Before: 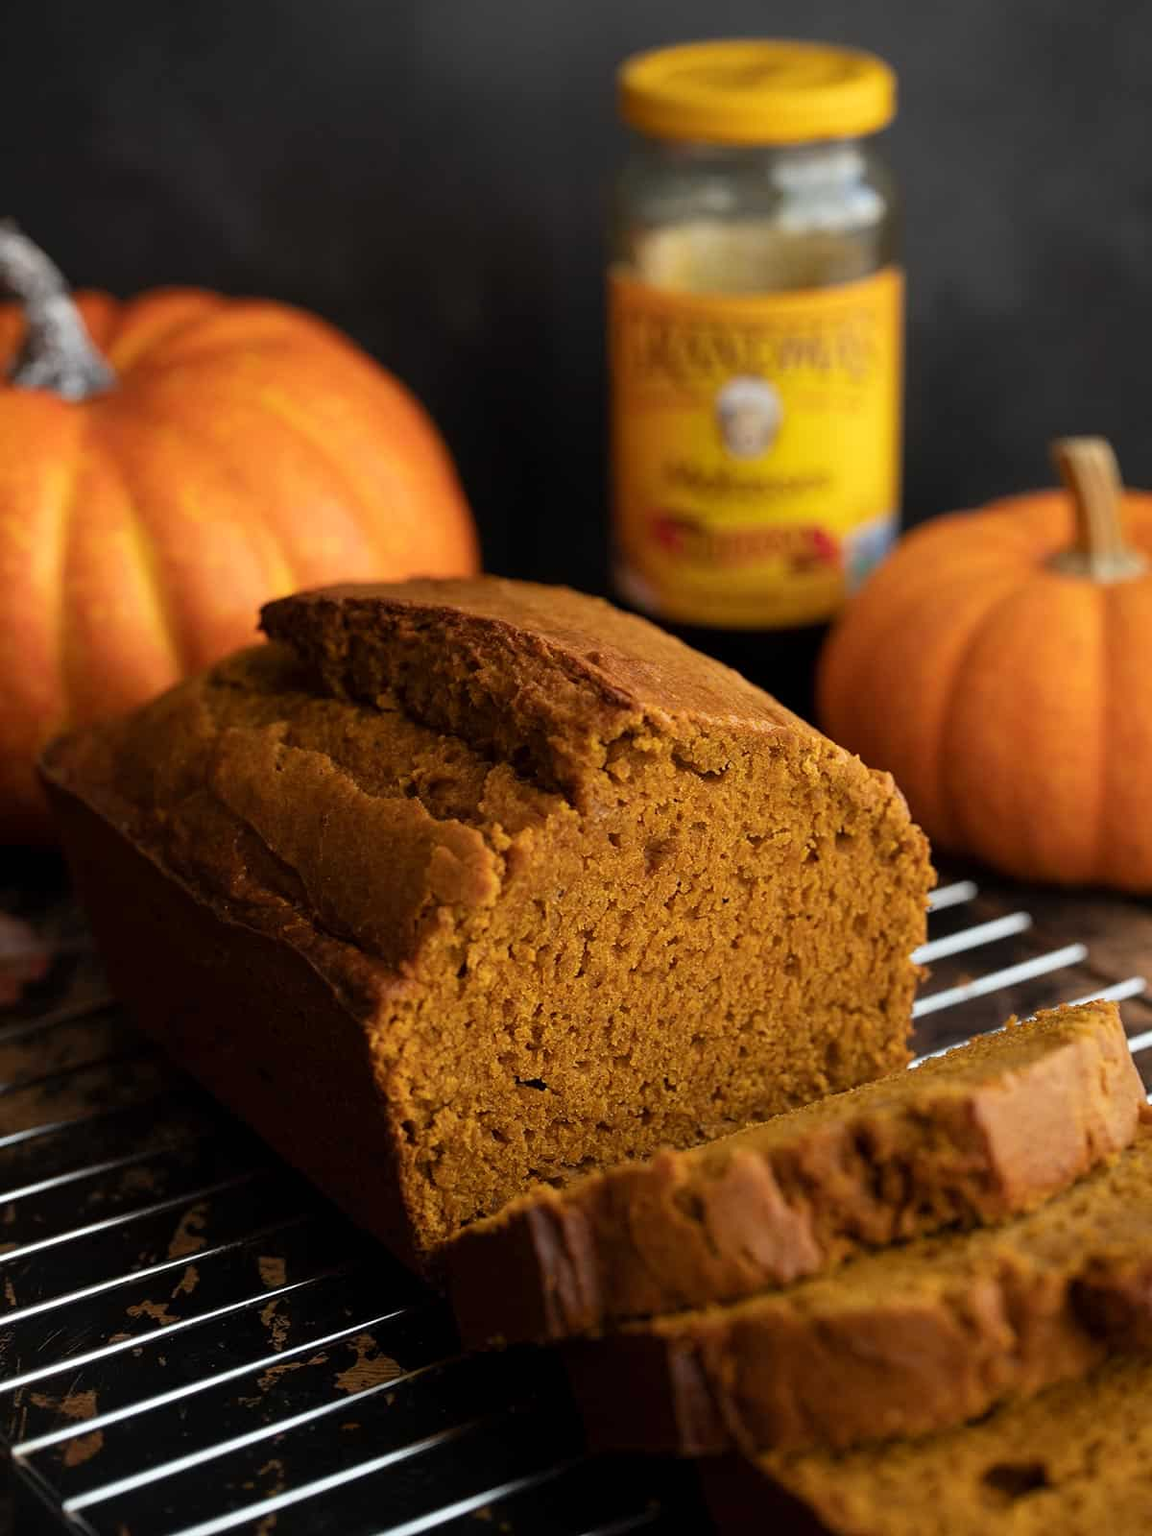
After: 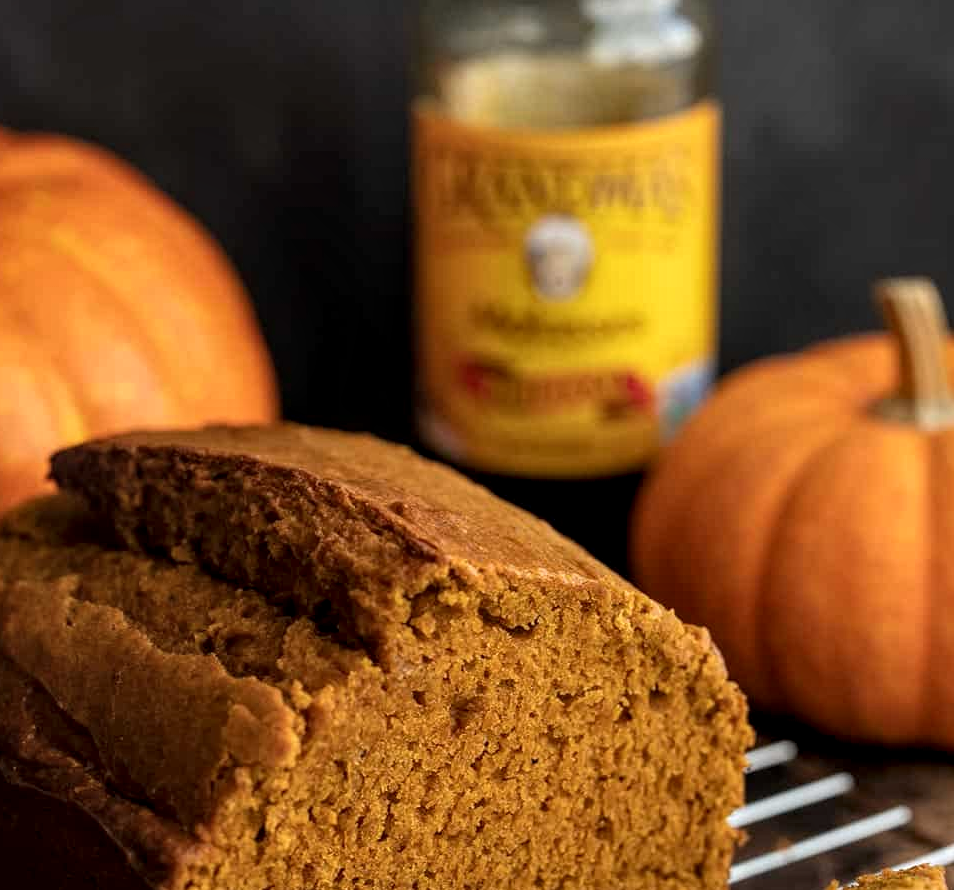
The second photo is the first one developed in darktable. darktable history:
crop: left 18.42%, top 11.099%, right 2.032%, bottom 33.214%
local contrast: highlights 62%, detail 143%, midtone range 0.427
